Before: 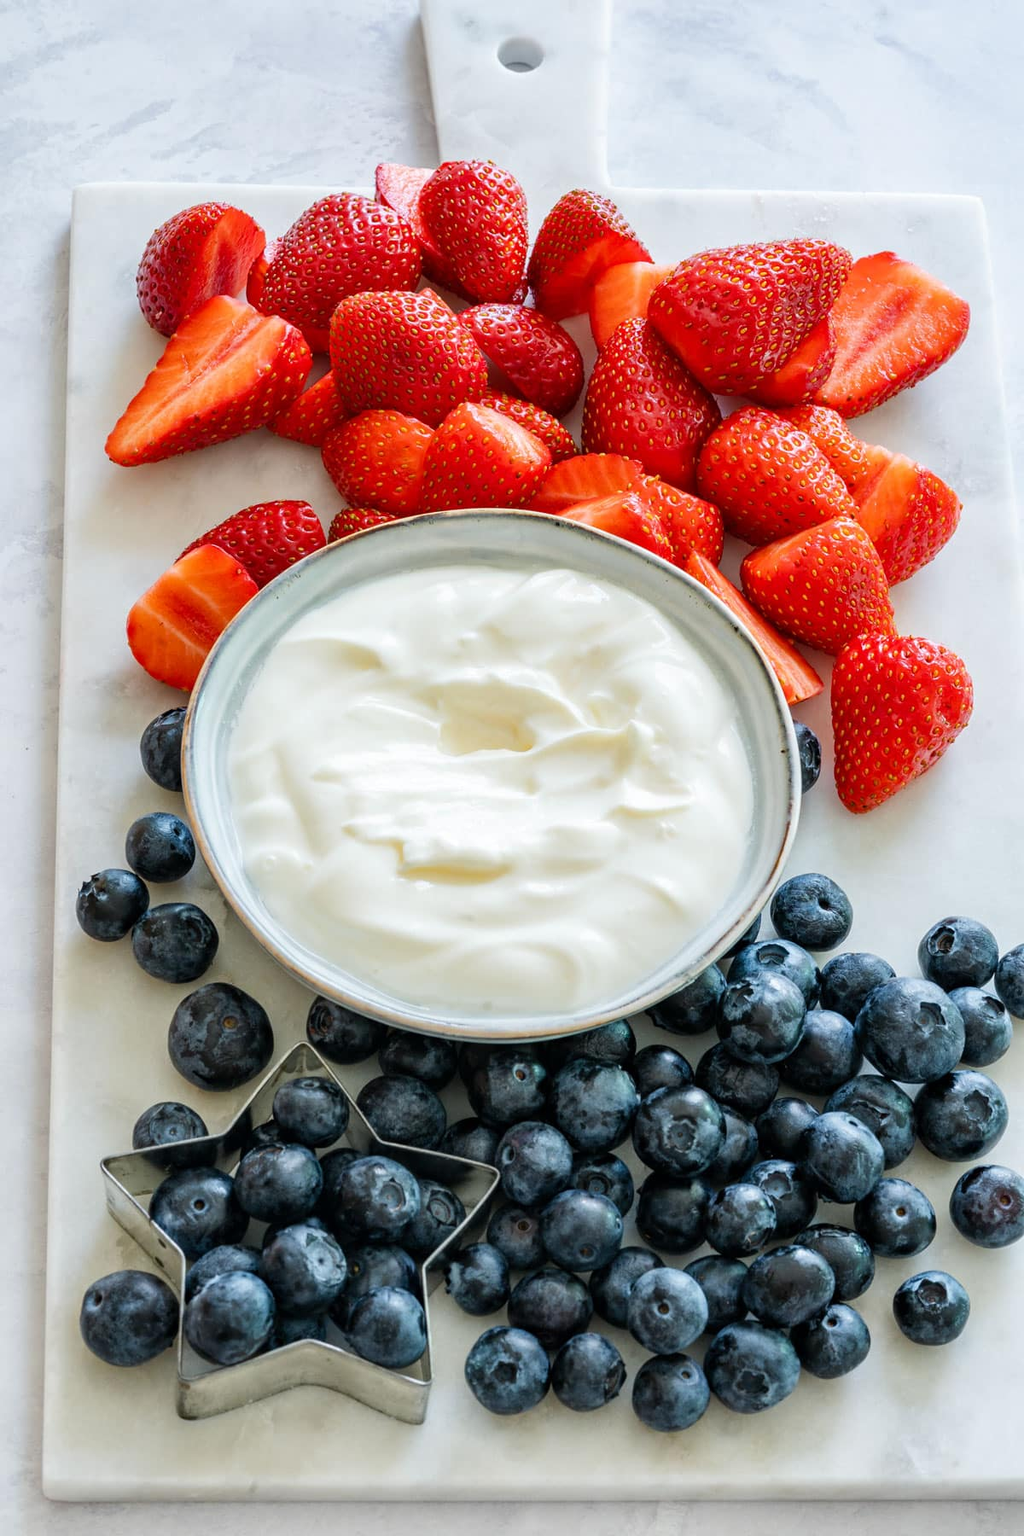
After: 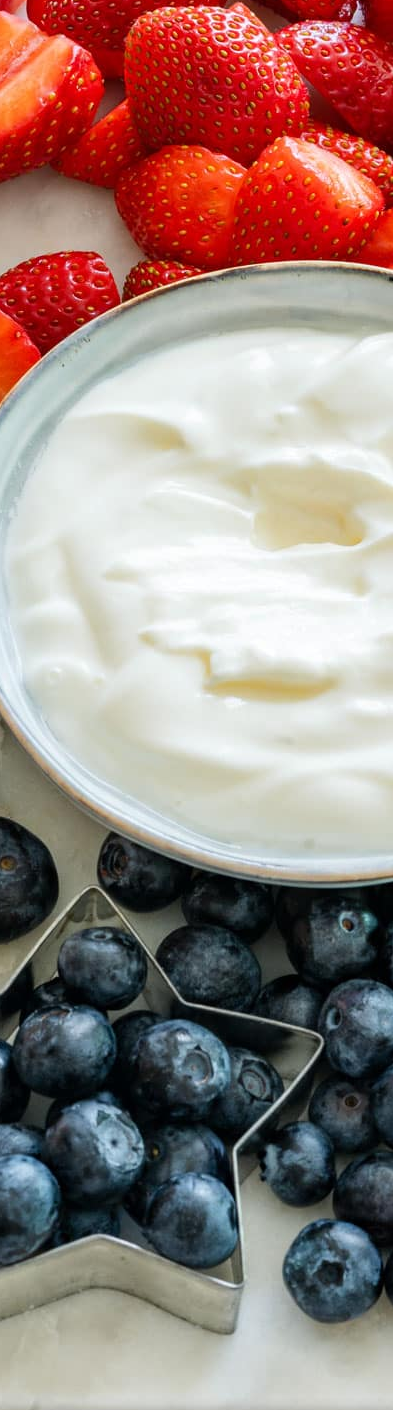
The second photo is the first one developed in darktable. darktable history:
crop and rotate: left 21.861%, top 18.641%, right 45.378%, bottom 2.986%
